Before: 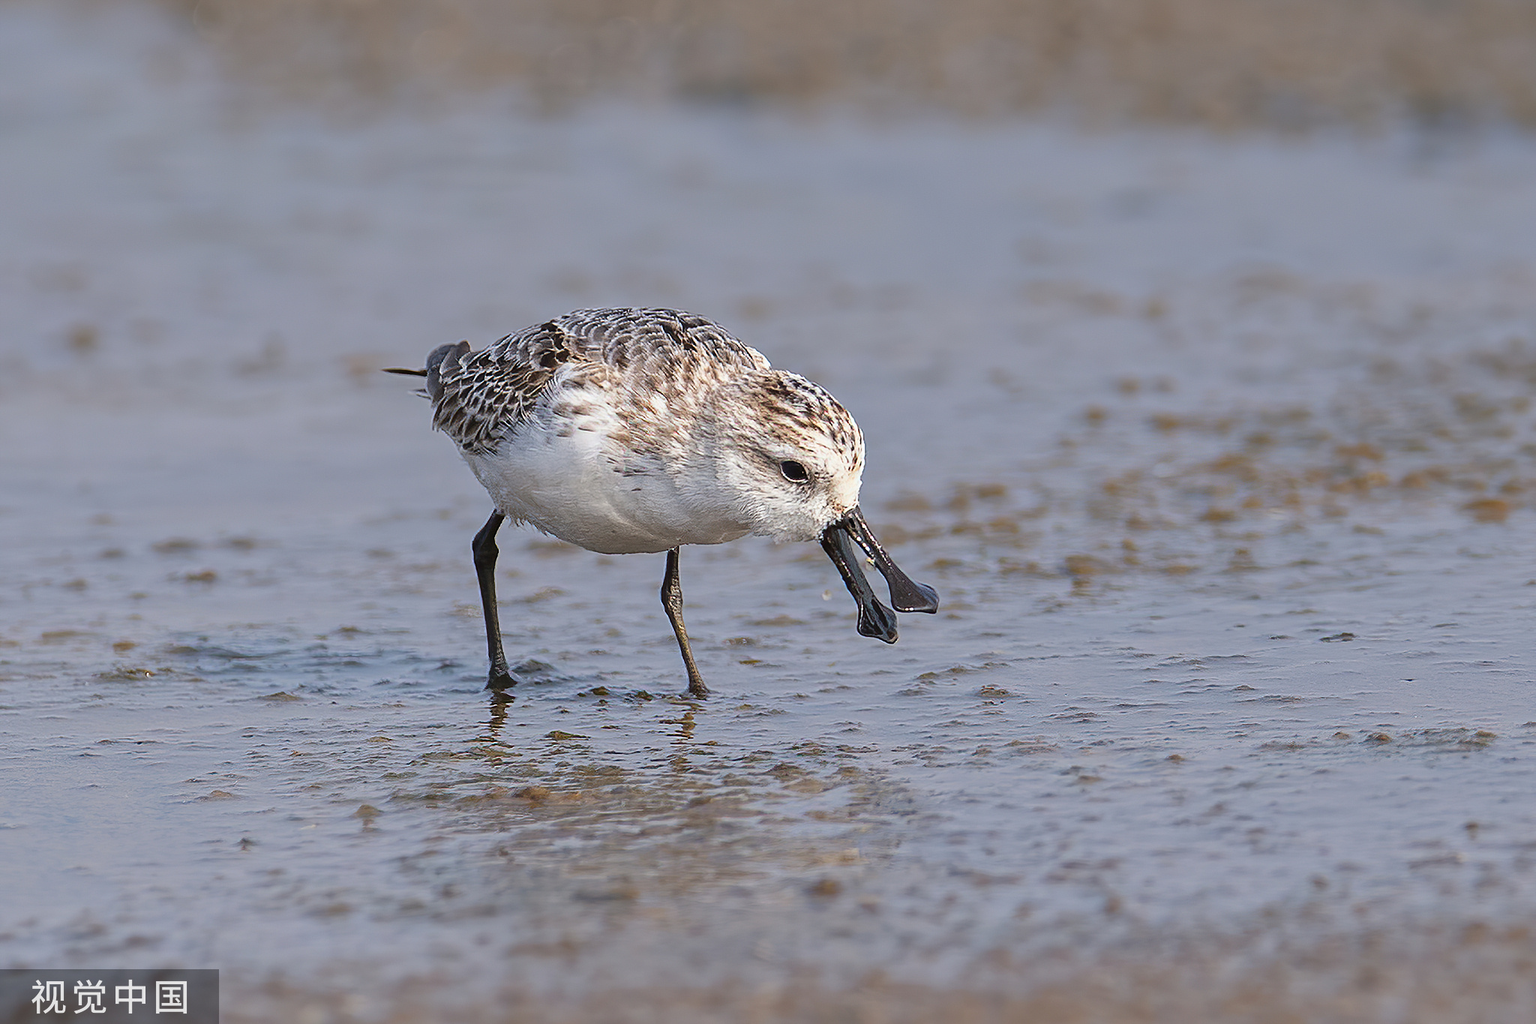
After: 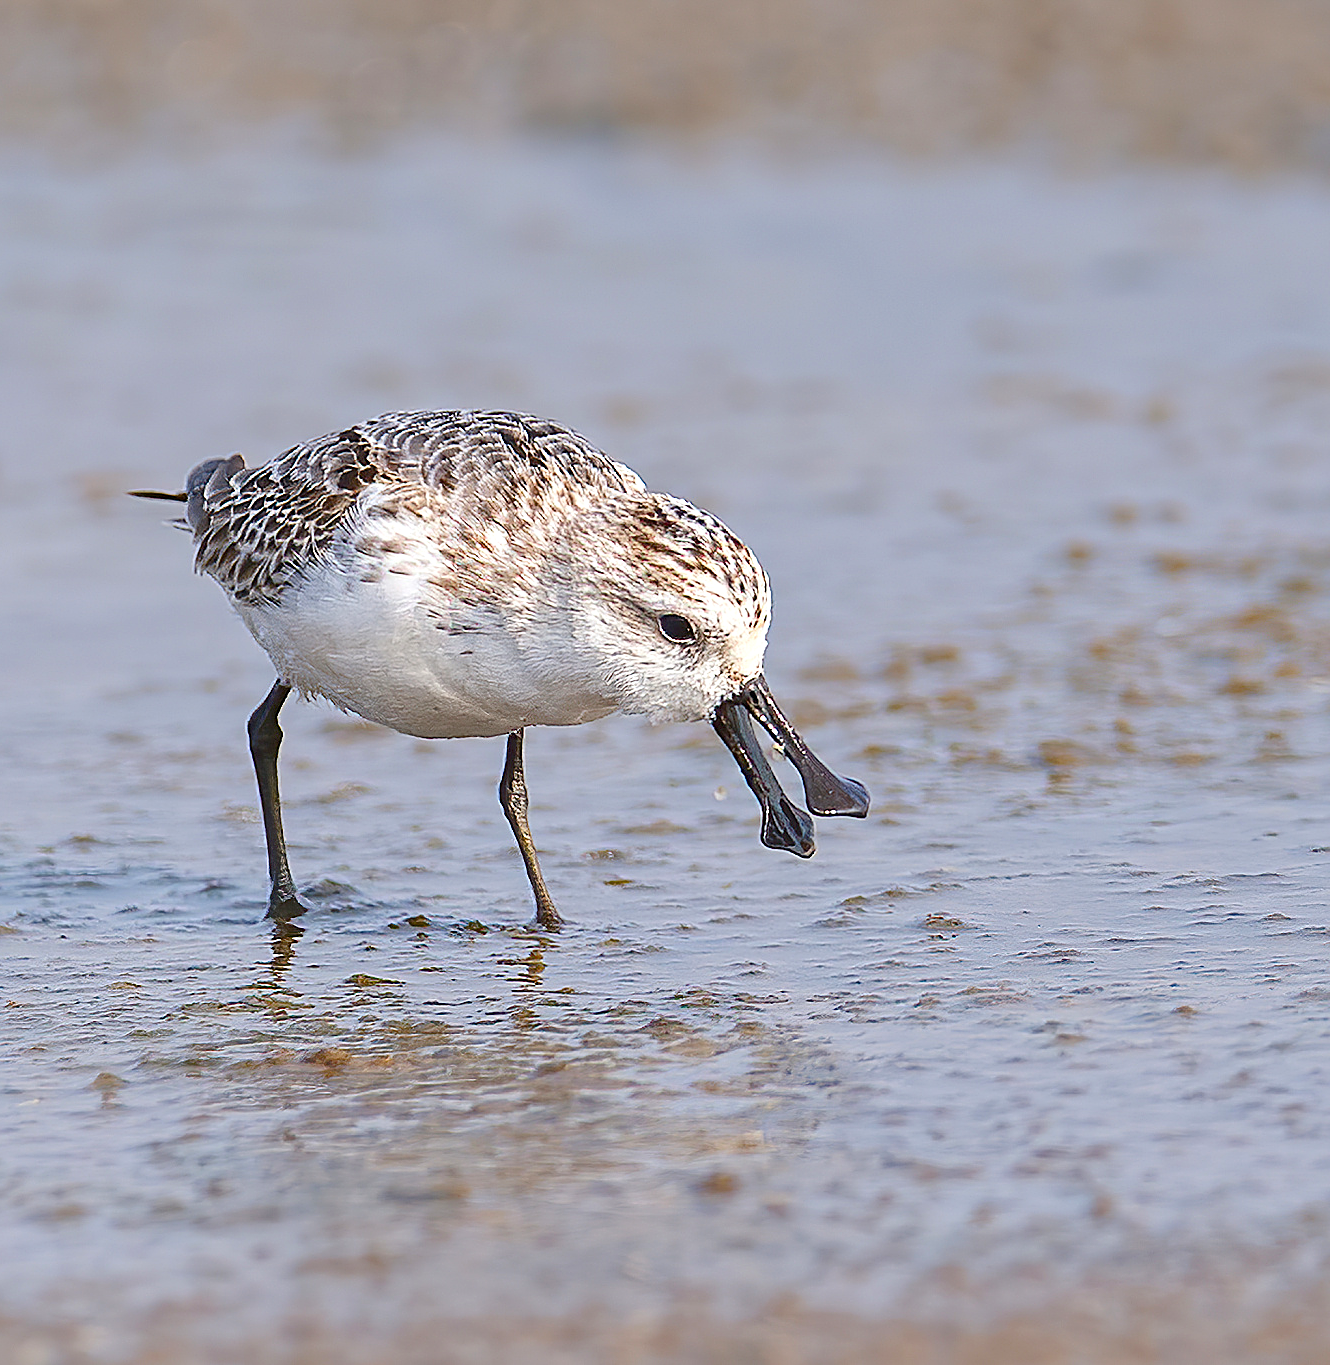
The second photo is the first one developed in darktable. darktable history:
crop and rotate: left 18.661%, right 16.395%
exposure: black level correction 0, exposure 0.699 EV, compensate highlight preservation false
sharpen: on, module defaults
color balance rgb: perceptual saturation grading › global saturation 20%, perceptual saturation grading › highlights -24.951%, perceptual saturation grading › shadows 25.565%, global vibrance -7.393%, contrast -13.09%, saturation formula JzAzBz (2021)
